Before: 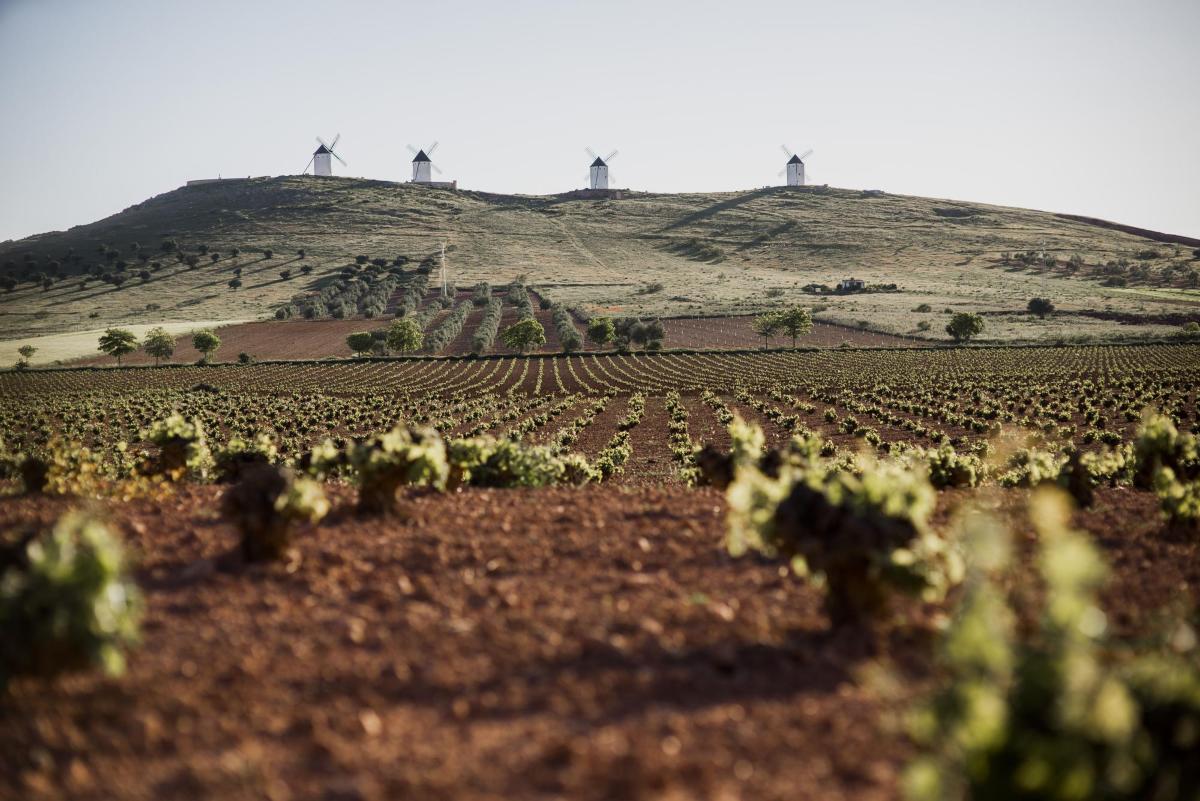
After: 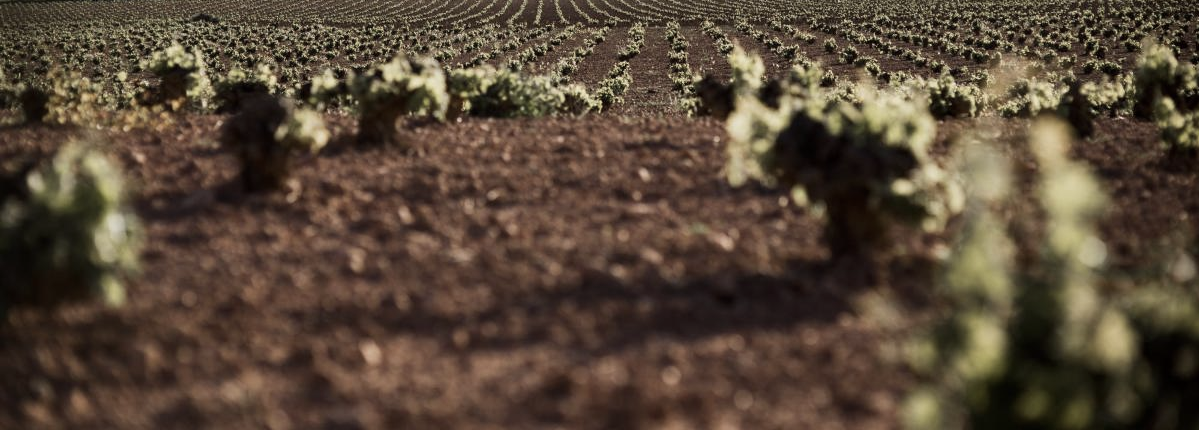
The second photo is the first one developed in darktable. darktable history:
crop and rotate: top 46.237%
contrast brightness saturation: contrast 0.1, saturation -0.36
